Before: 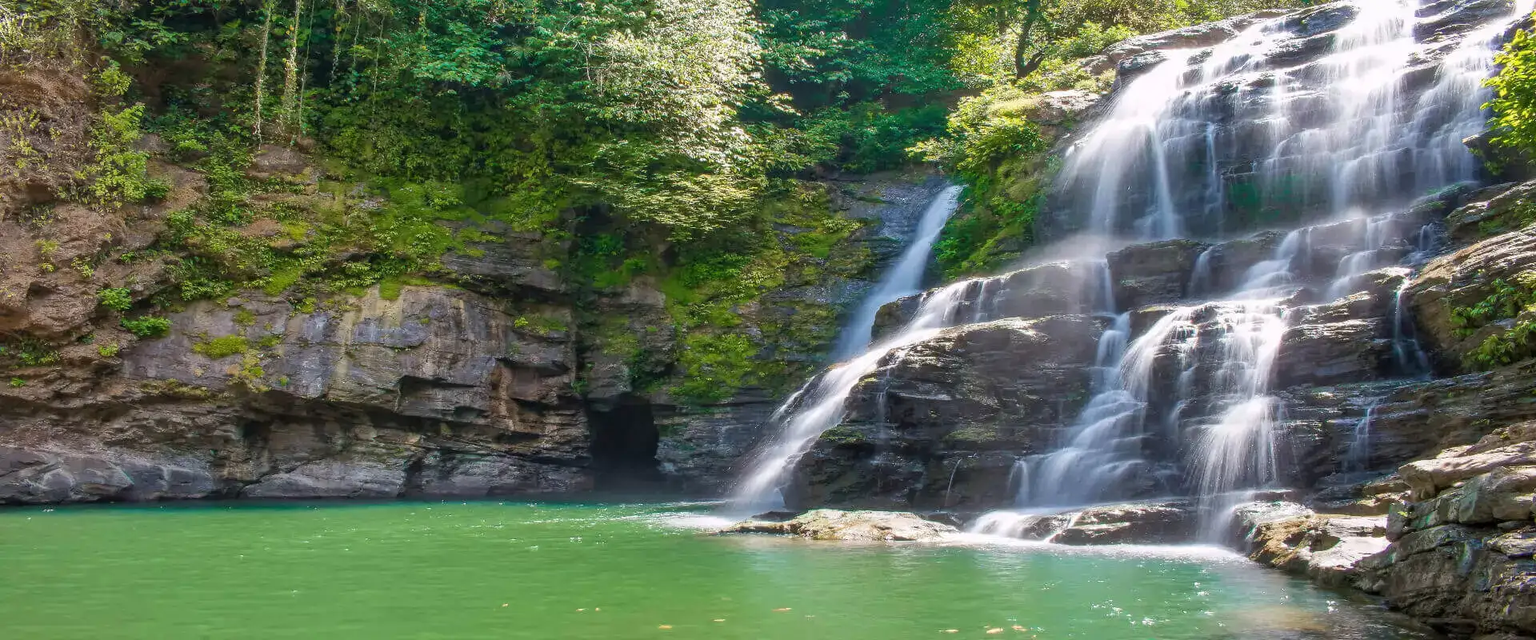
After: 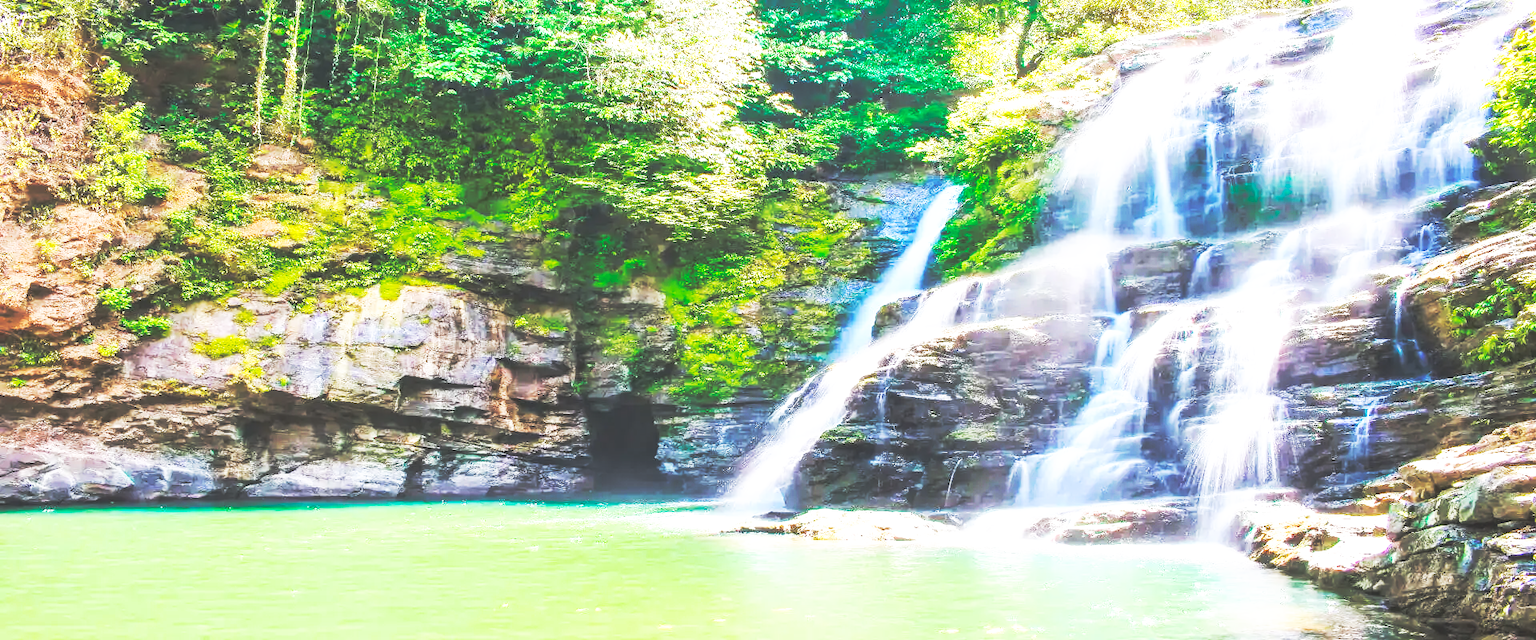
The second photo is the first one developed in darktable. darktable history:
base curve: curves: ch0 [(0, 0.015) (0.085, 0.116) (0.134, 0.298) (0.19, 0.545) (0.296, 0.764) (0.599, 0.982) (1, 1)], preserve colors none
exposure: black level correction 0, exposure 0.699 EV, compensate highlight preservation false
contrast brightness saturation: brightness 0.133
